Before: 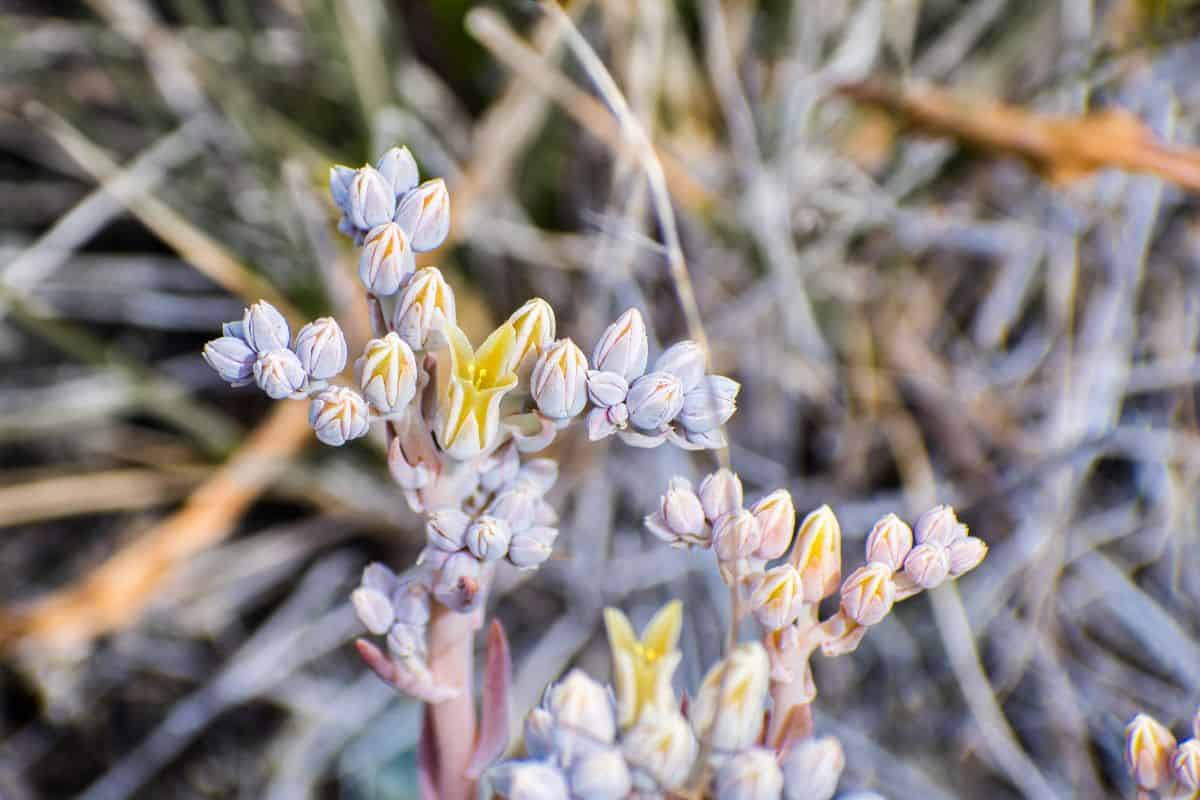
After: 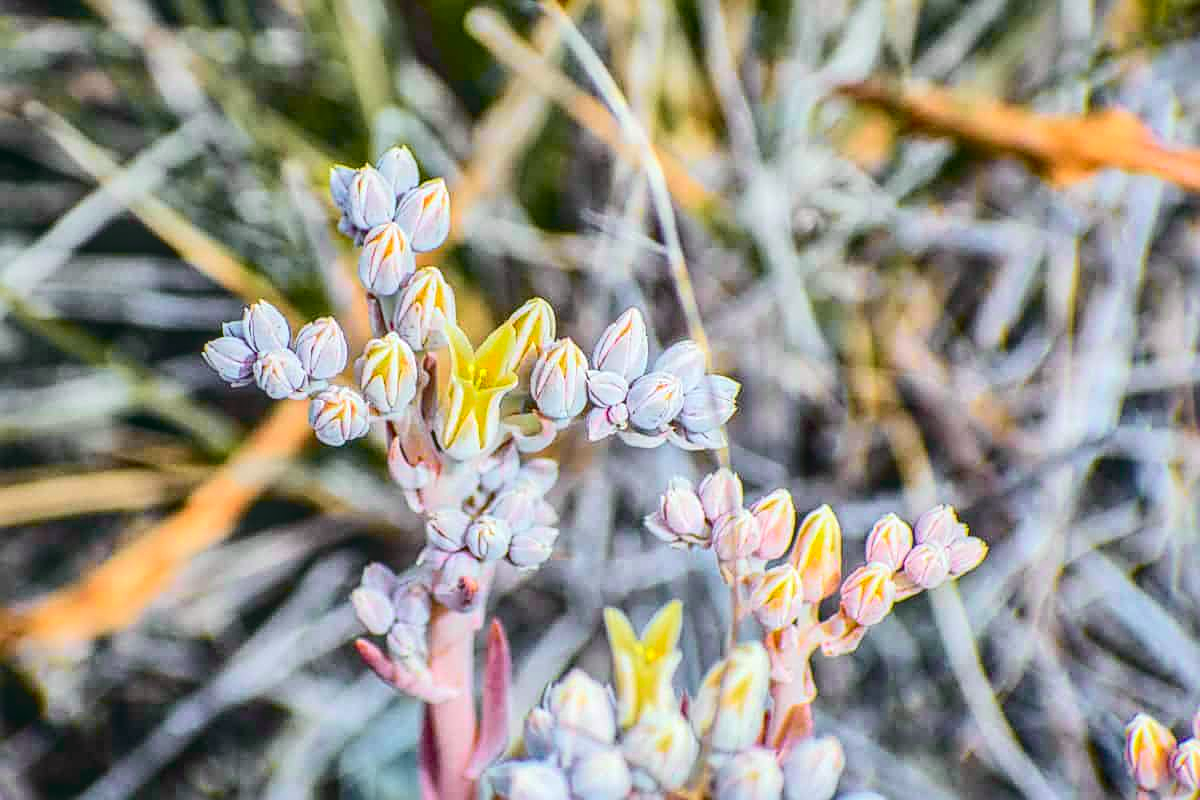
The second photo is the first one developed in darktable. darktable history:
sharpen: on, module defaults
shadows and highlights: on, module defaults
local contrast: highlights 3%, shadows 0%, detail 133%
tone curve: curves: ch0 [(0, 0.036) (0.037, 0.042) (0.184, 0.146) (0.438, 0.521) (0.54, 0.668) (0.698, 0.835) (0.856, 0.92) (1, 0.98)]; ch1 [(0, 0) (0.393, 0.415) (0.447, 0.448) (0.482, 0.459) (0.509, 0.496) (0.527, 0.525) (0.571, 0.602) (0.619, 0.671) (0.715, 0.729) (1, 1)]; ch2 [(0, 0) (0.369, 0.388) (0.449, 0.454) (0.499, 0.5) (0.521, 0.517) (0.53, 0.544) (0.561, 0.607) (0.674, 0.735) (1, 1)], color space Lab, independent channels, preserve colors none
